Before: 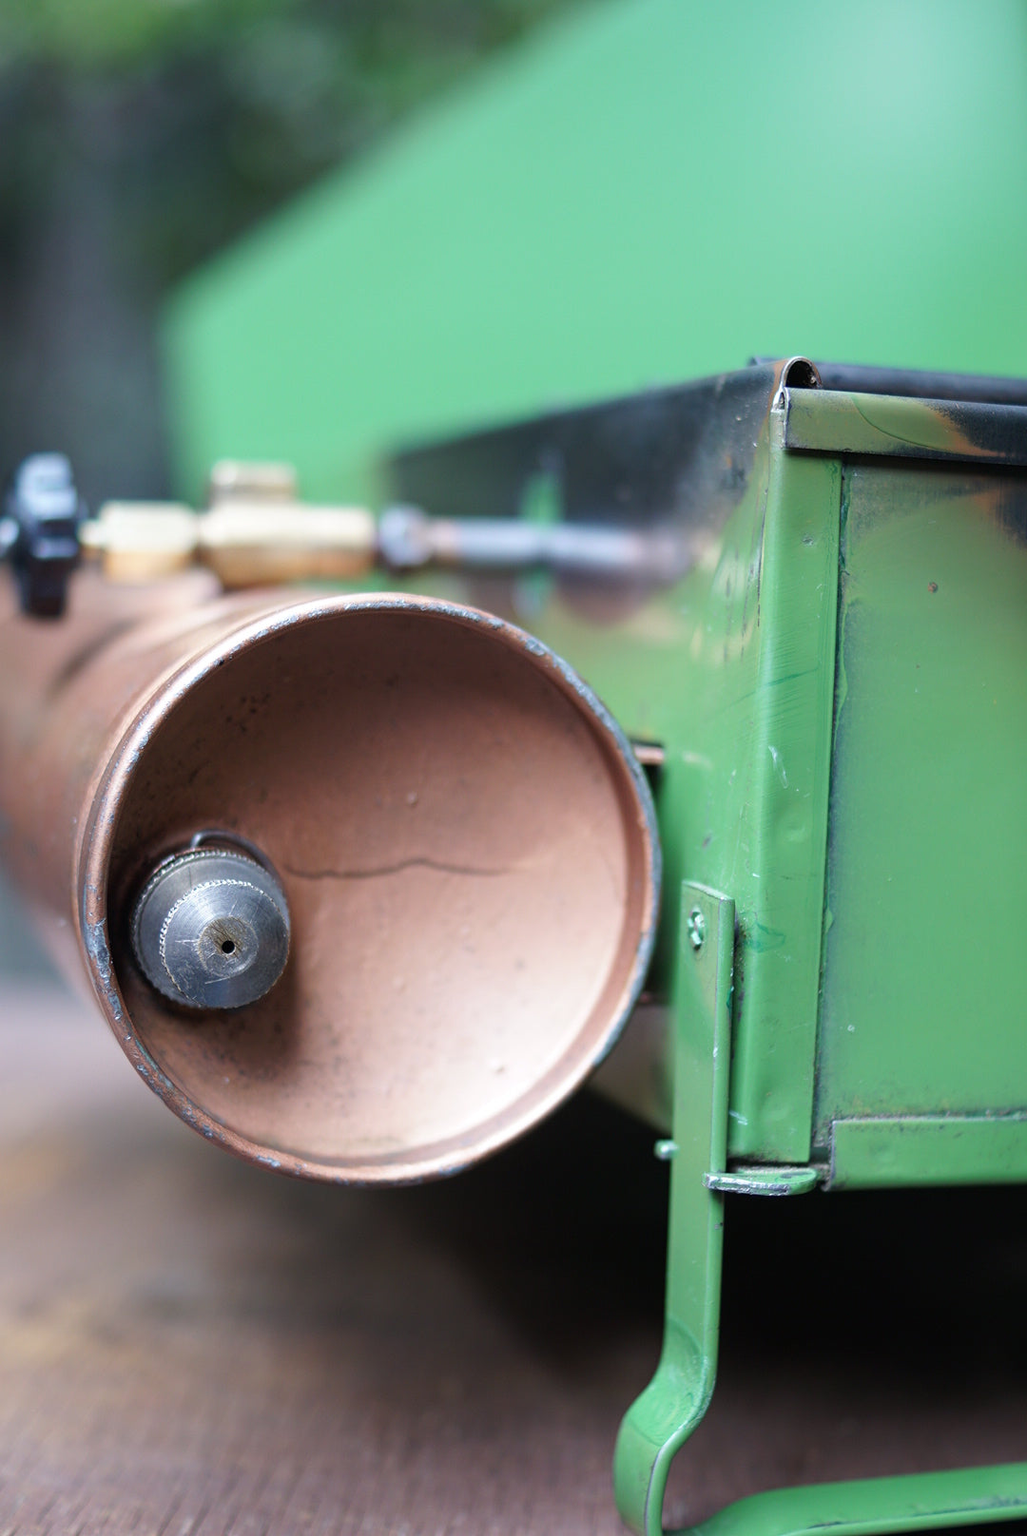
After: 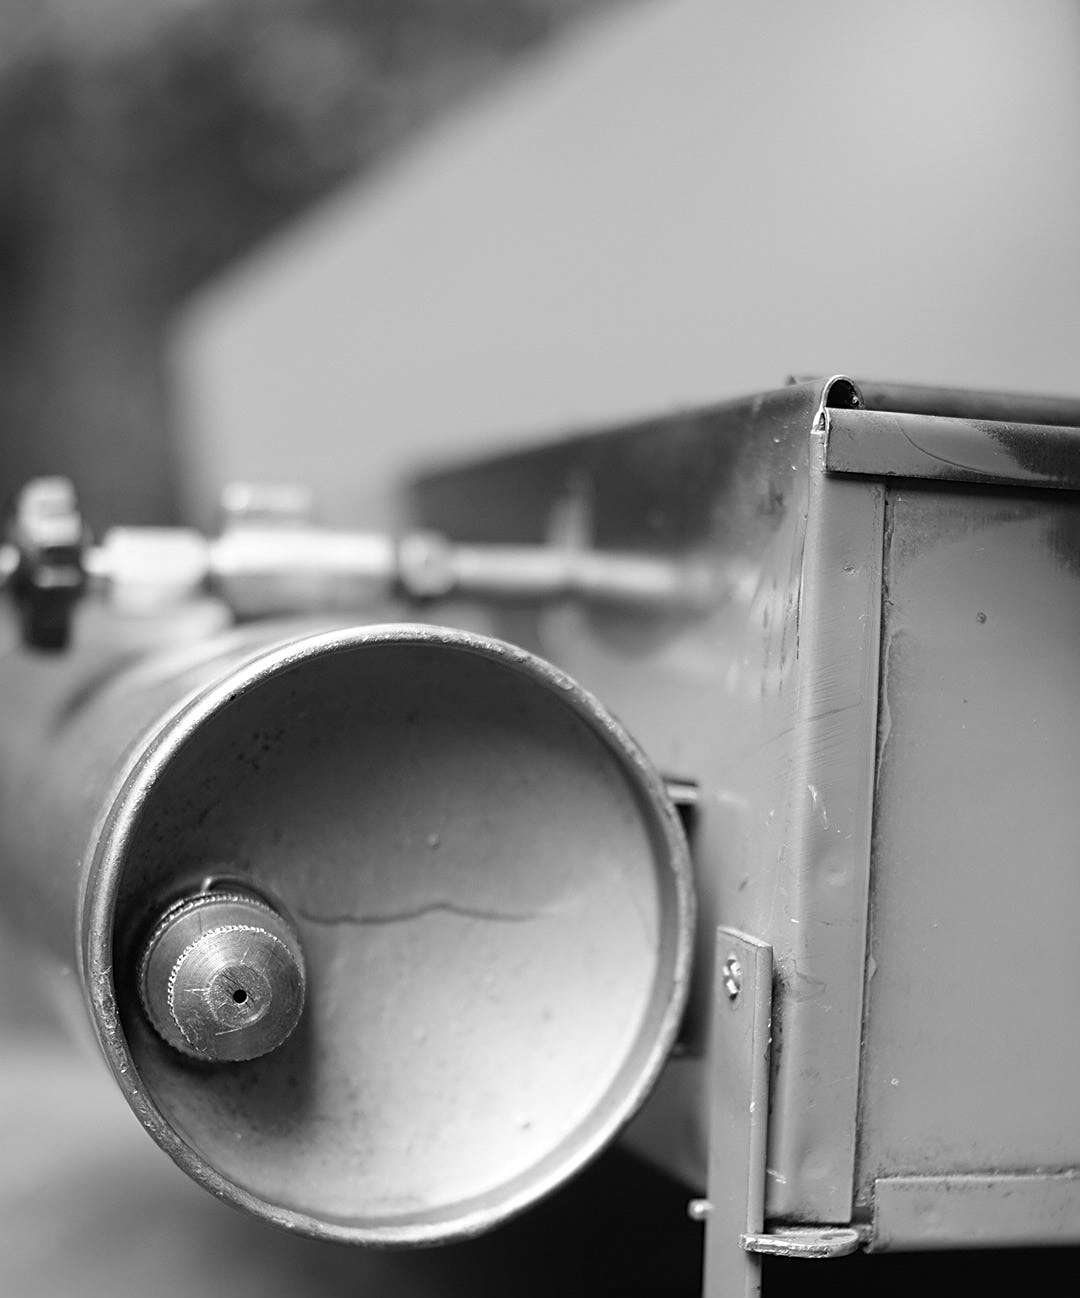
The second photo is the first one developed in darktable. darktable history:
white balance: emerald 1
monochrome: on, module defaults
crop: bottom 19.644%
sharpen: on, module defaults
